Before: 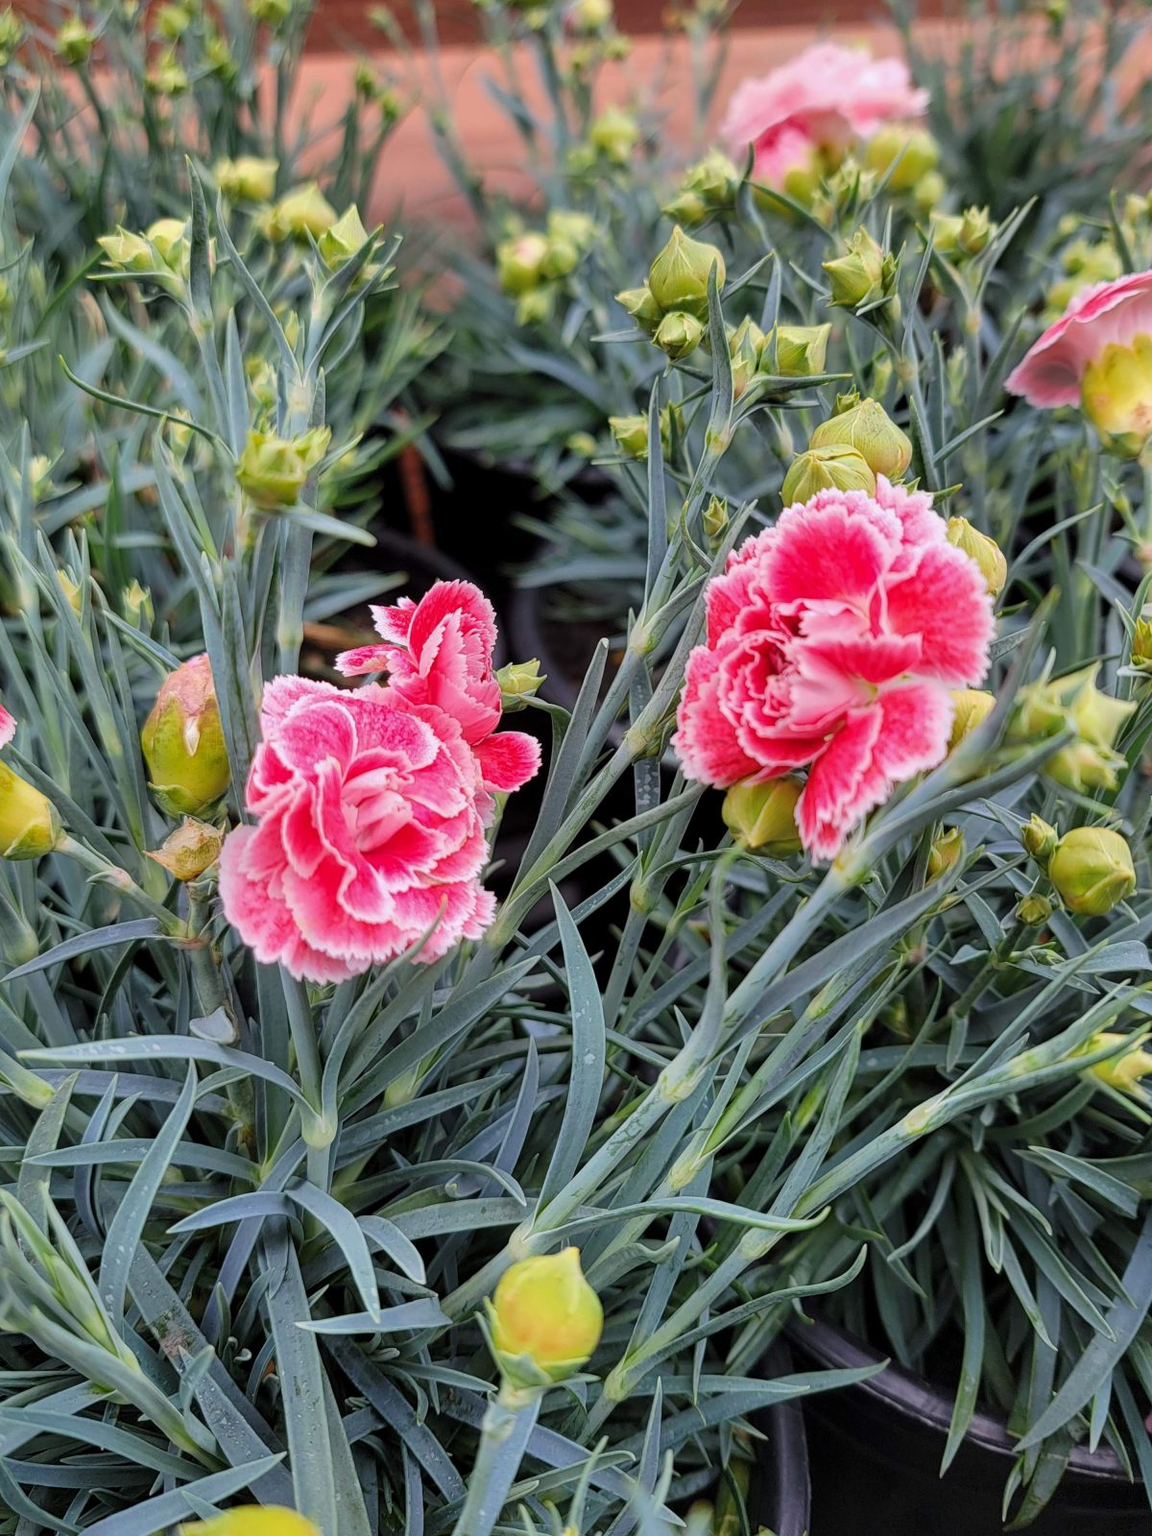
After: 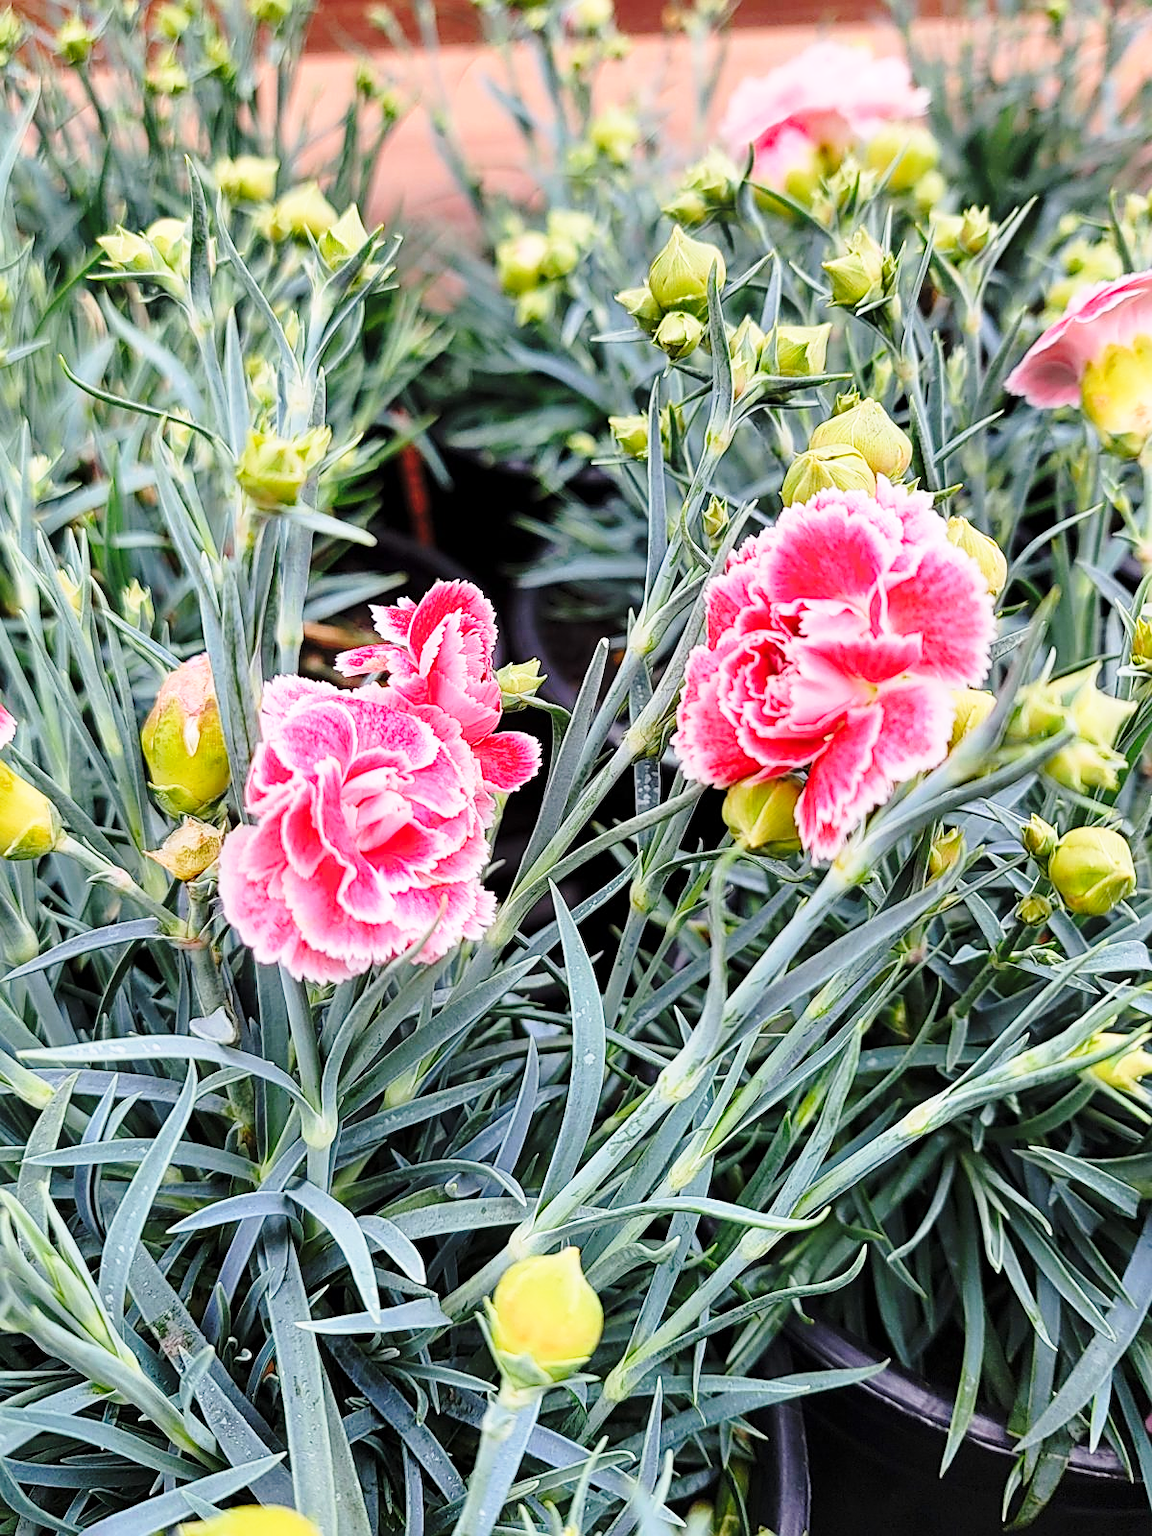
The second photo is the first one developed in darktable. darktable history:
shadows and highlights: shadows 0, highlights 40
sharpen: on, module defaults
base curve: curves: ch0 [(0, 0) (0.028, 0.03) (0.121, 0.232) (0.46, 0.748) (0.859, 0.968) (1, 1)], preserve colors none
